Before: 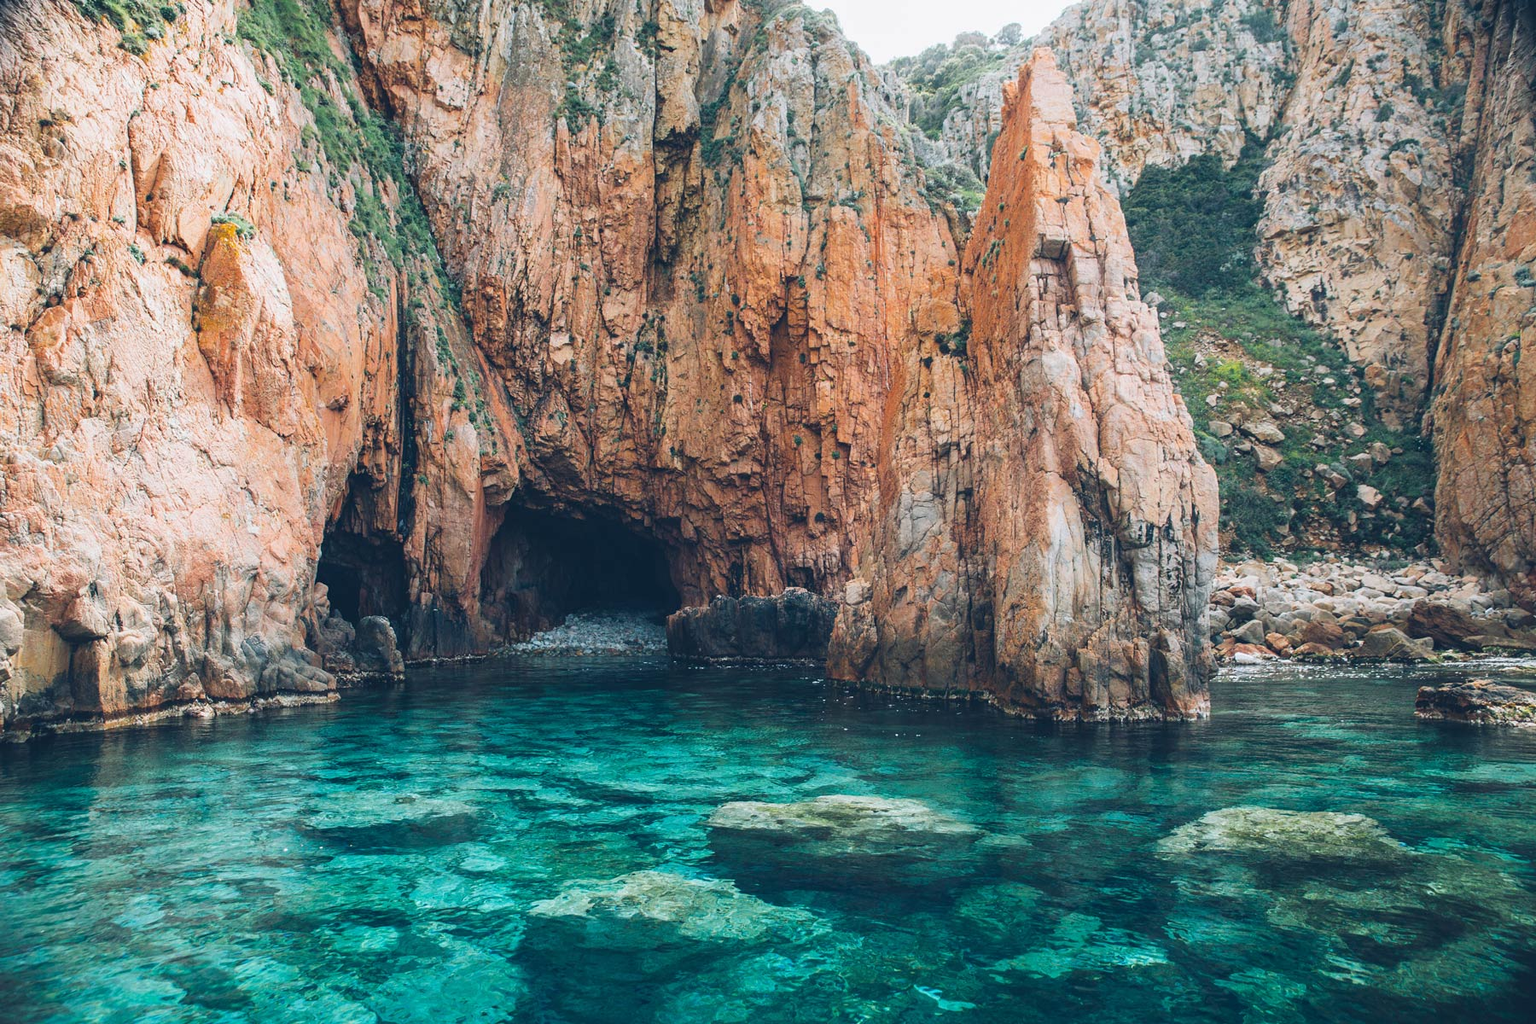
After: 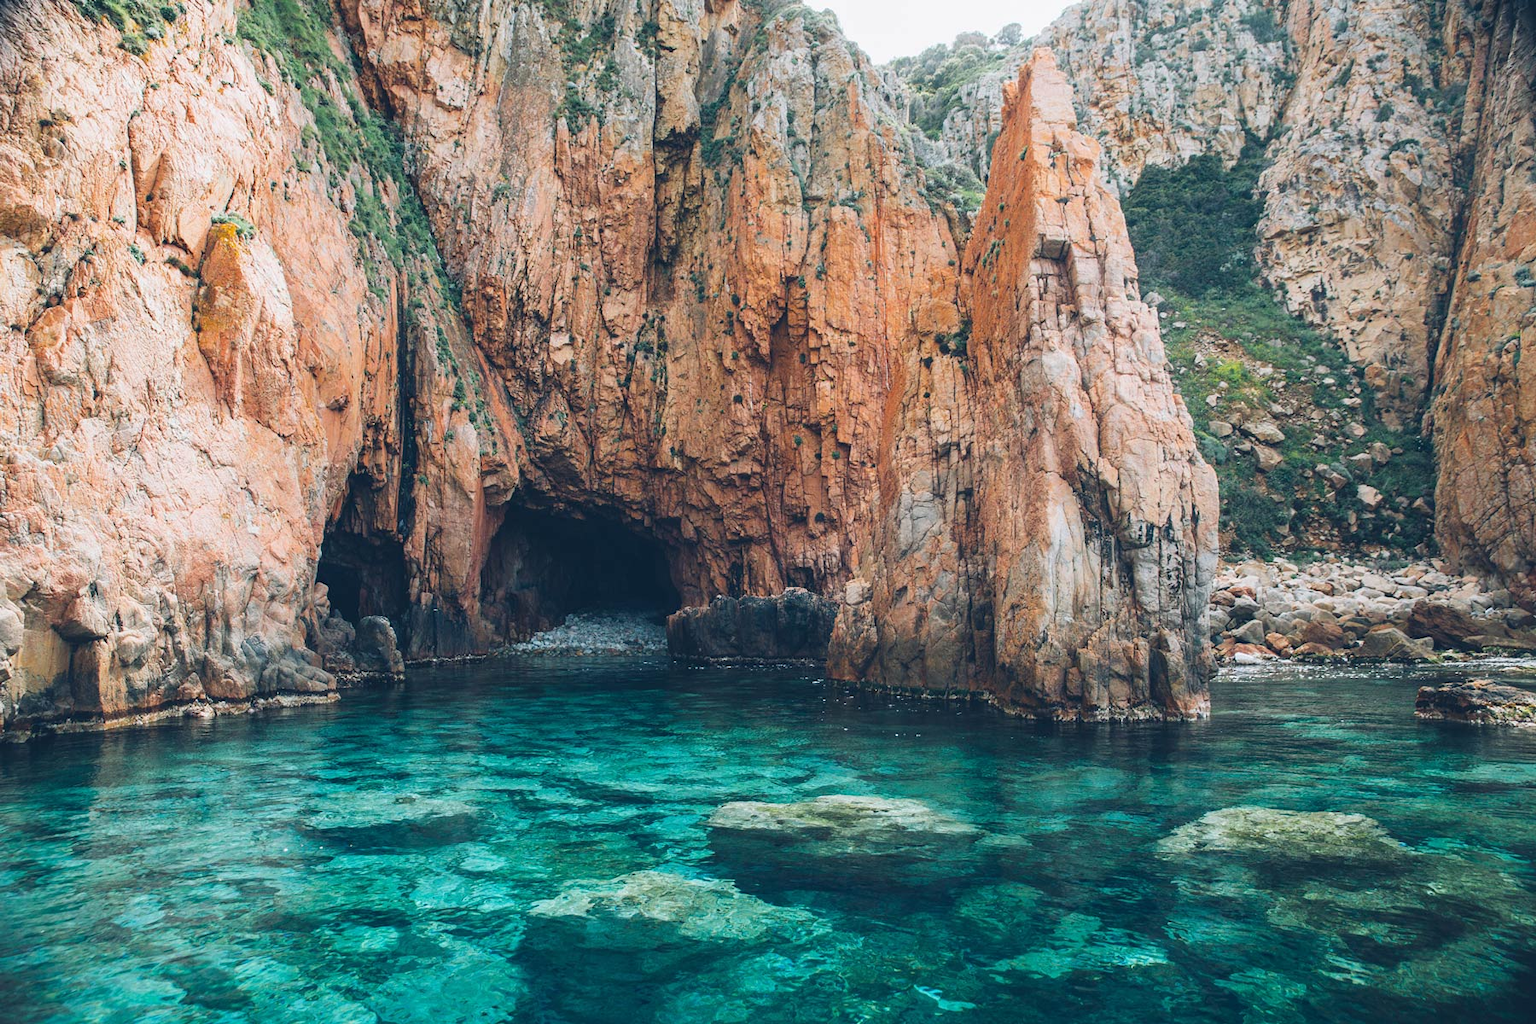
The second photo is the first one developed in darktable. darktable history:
contrast equalizer: octaves 7, y [[0.5 ×6], [0.5 ×6], [0.975, 0.964, 0.925, 0.865, 0.793, 0.721], [0 ×6], [0 ×6]], mix 0.367
